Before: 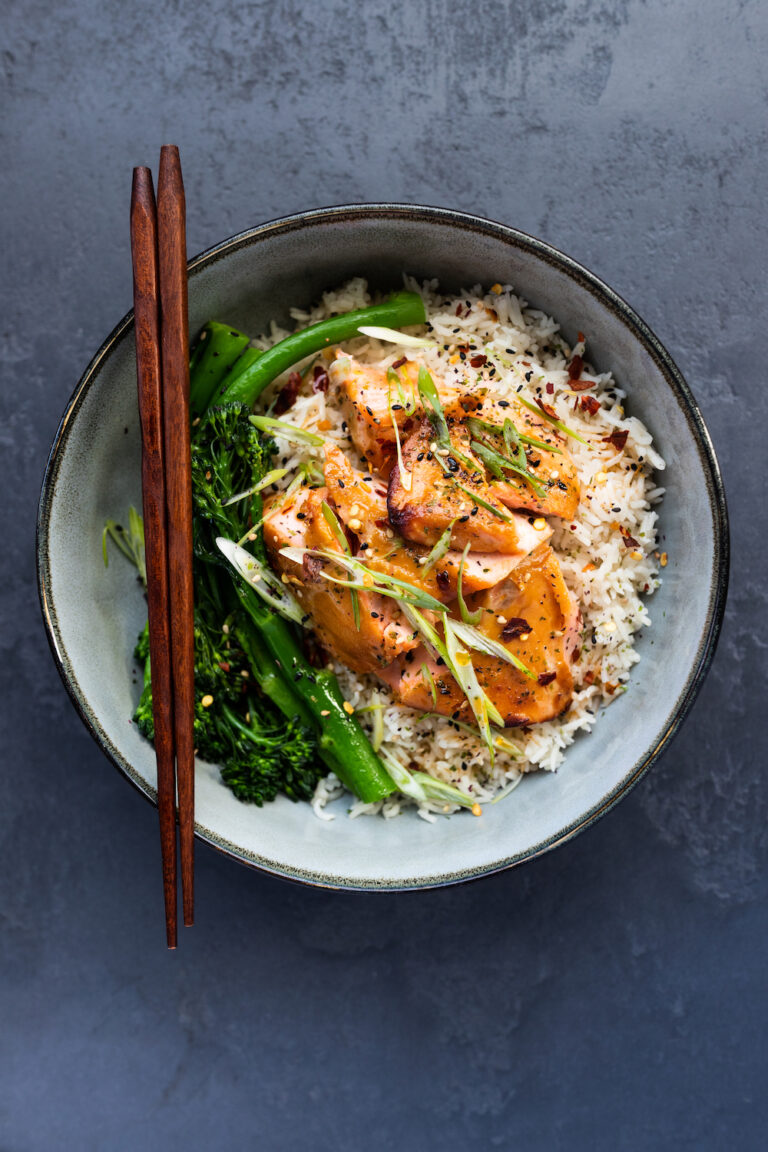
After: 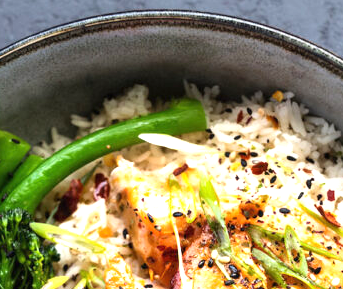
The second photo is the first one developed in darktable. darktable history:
crop: left 28.64%, top 16.832%, right 26.637%, bottom 58.055%
exposure: black level correction -0.001, exposure 0.9 EV, compensate exposure bias true, compensate highlight preservation false
